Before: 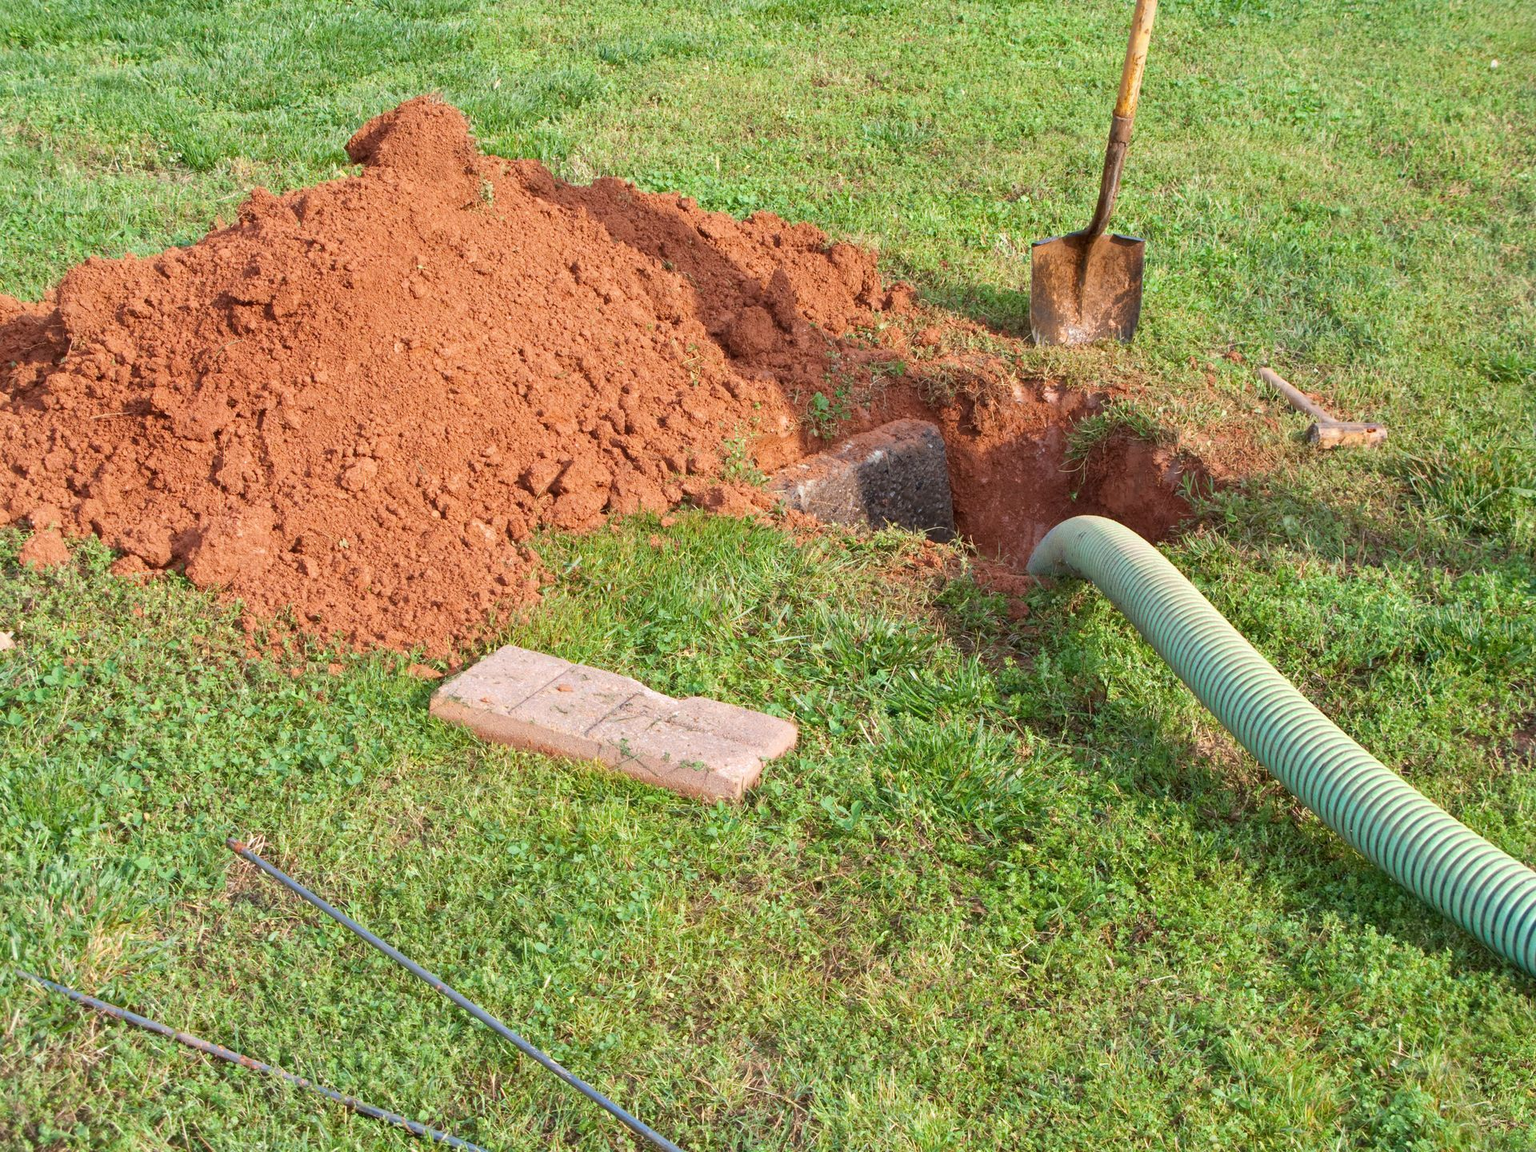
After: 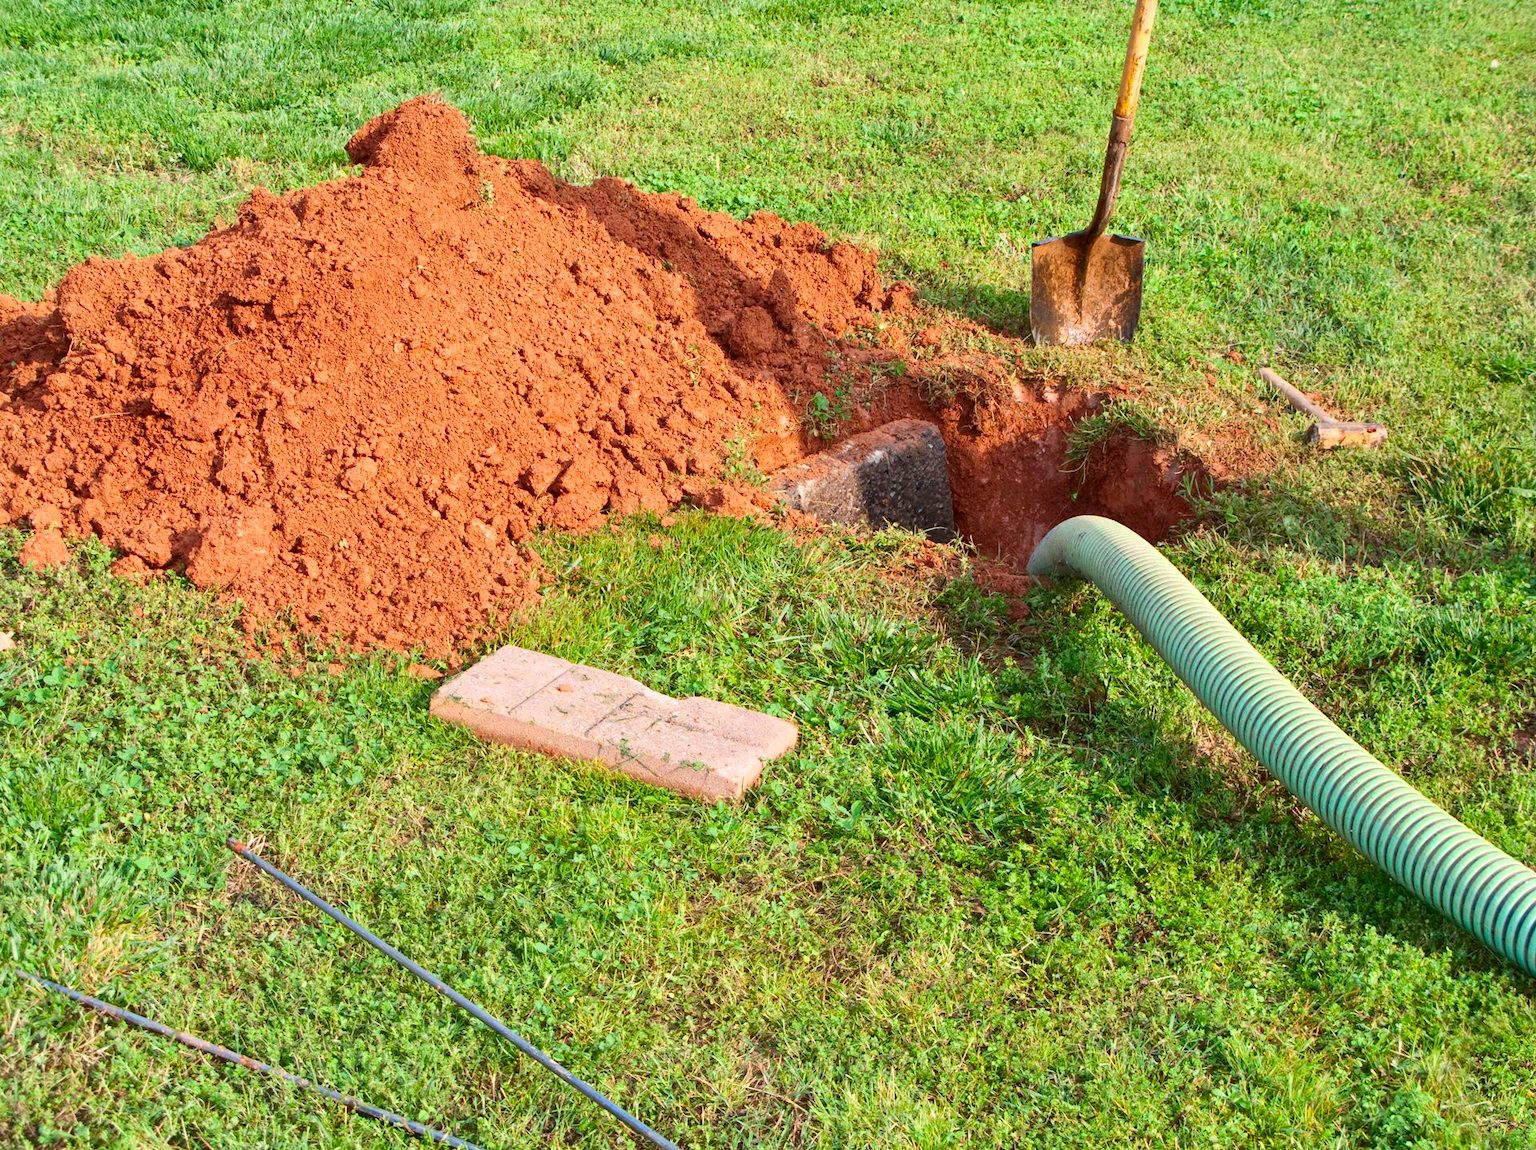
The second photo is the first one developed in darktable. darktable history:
crop: bottom 0.071%
contrast brightness saturation: contrast 0.18, saturation 0.3
